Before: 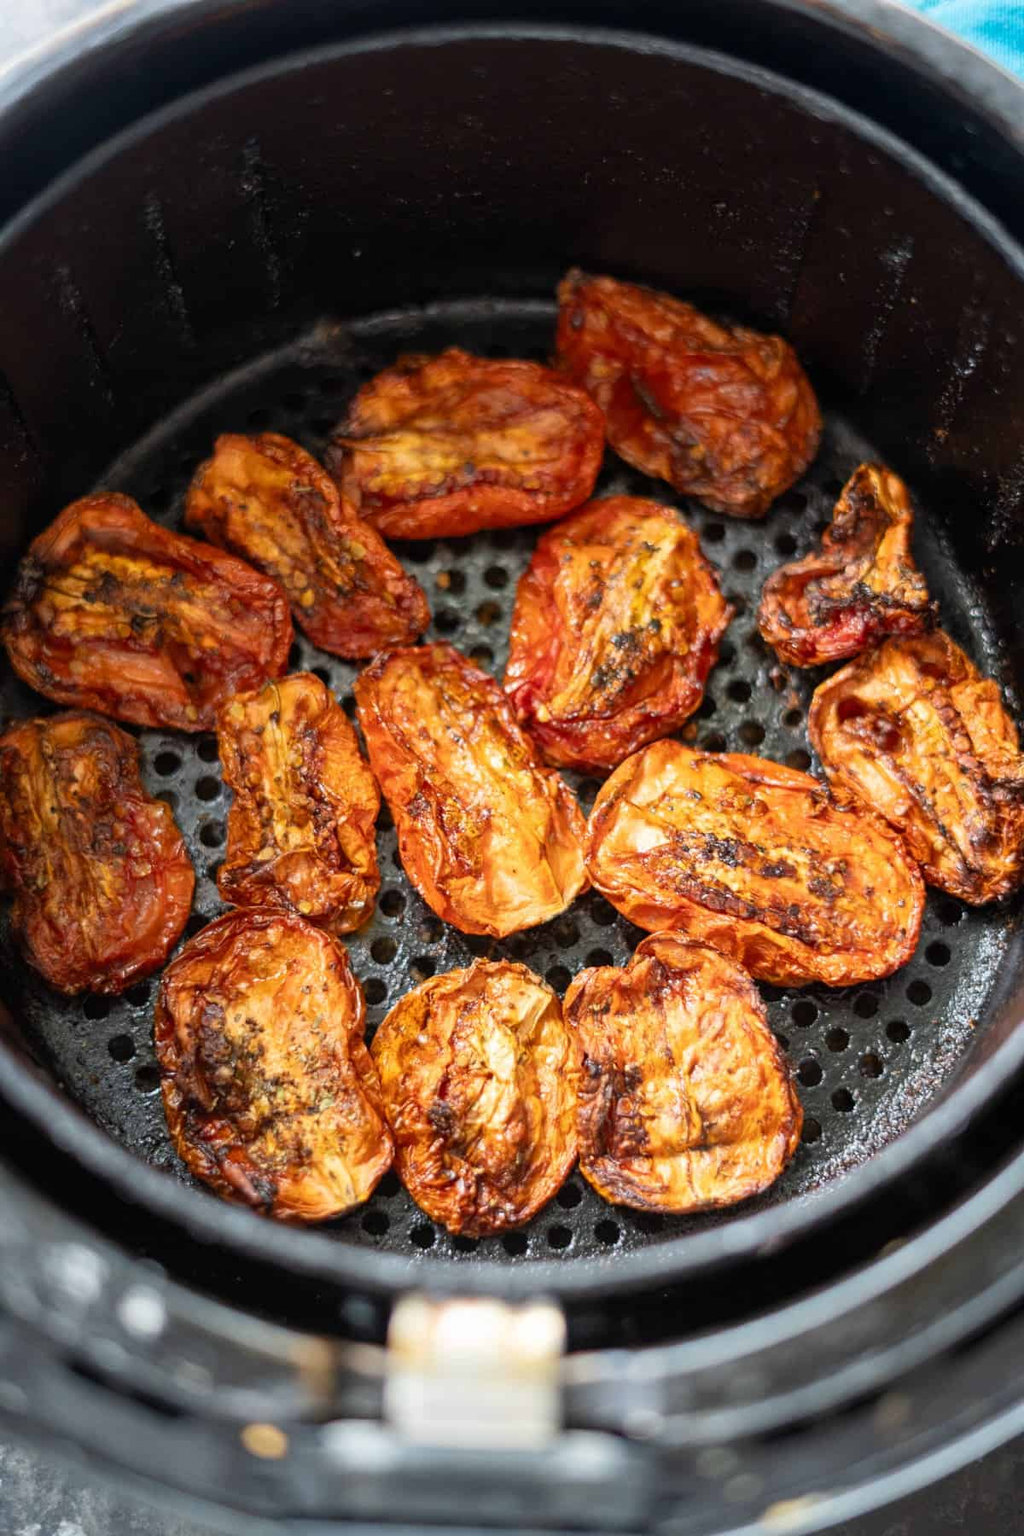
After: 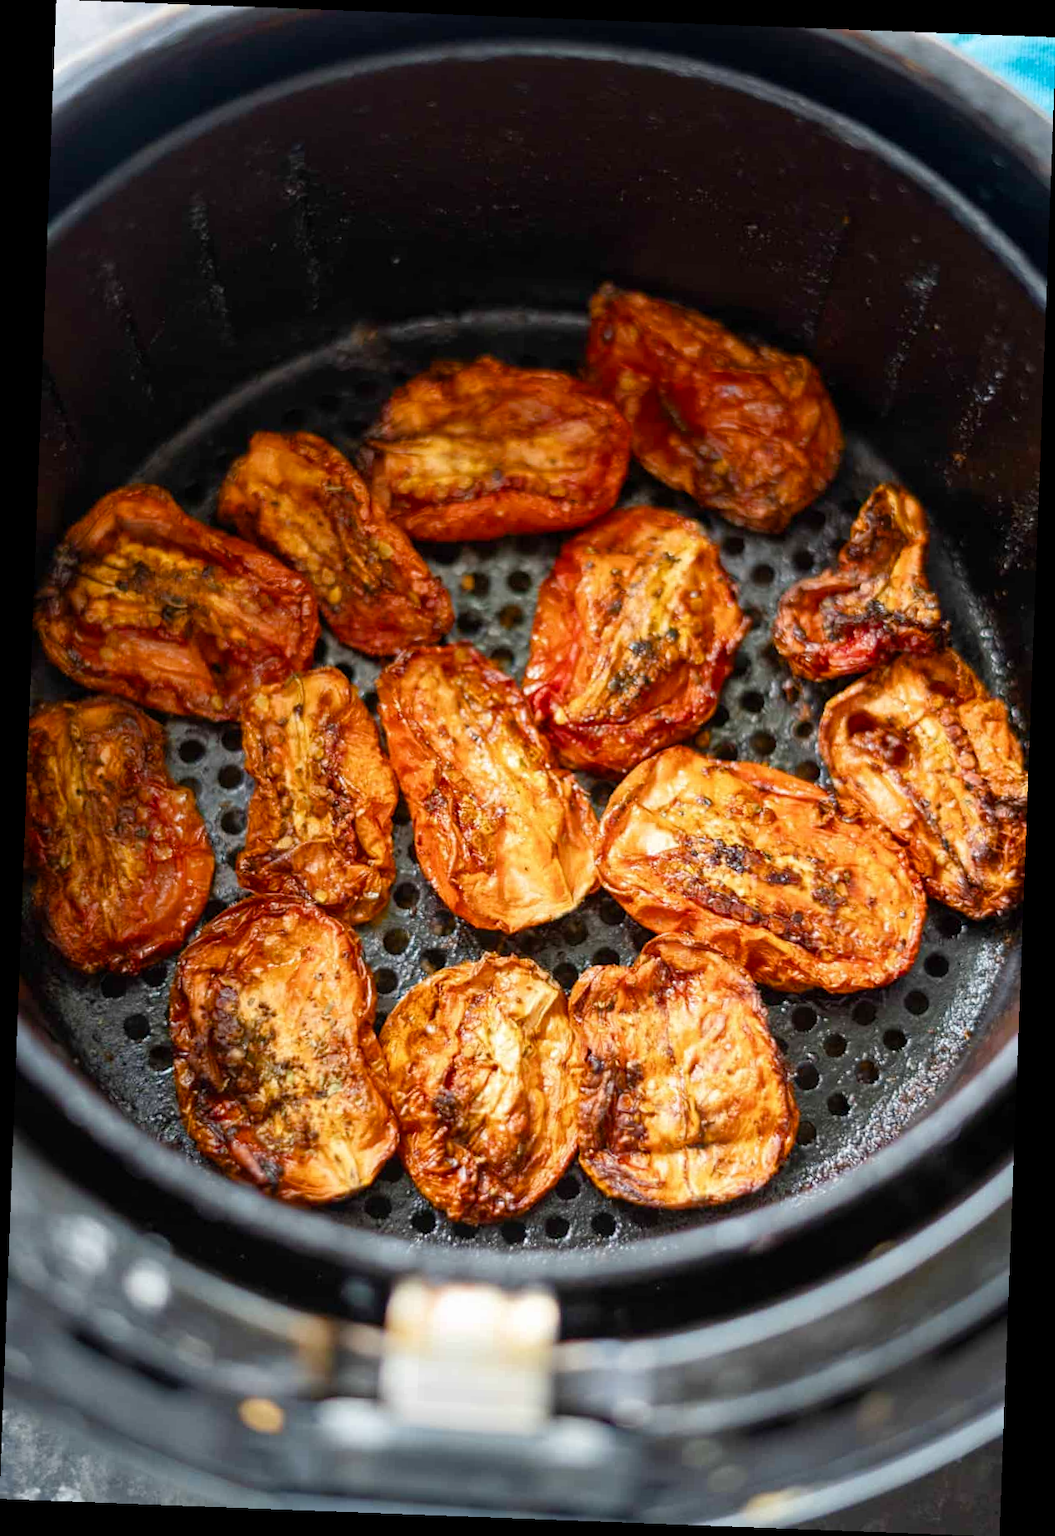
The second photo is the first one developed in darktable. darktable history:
color balance rgb: perceptual saturation grading › global saturation 20%, perceptual saturation grading › highlights -25%, perceptual saturation grading › shadows 25%
color balance: on, module defaults
rotate and perspective: rotation 2.17°, automatic cropping off
tone equalizer: on, module defaults
